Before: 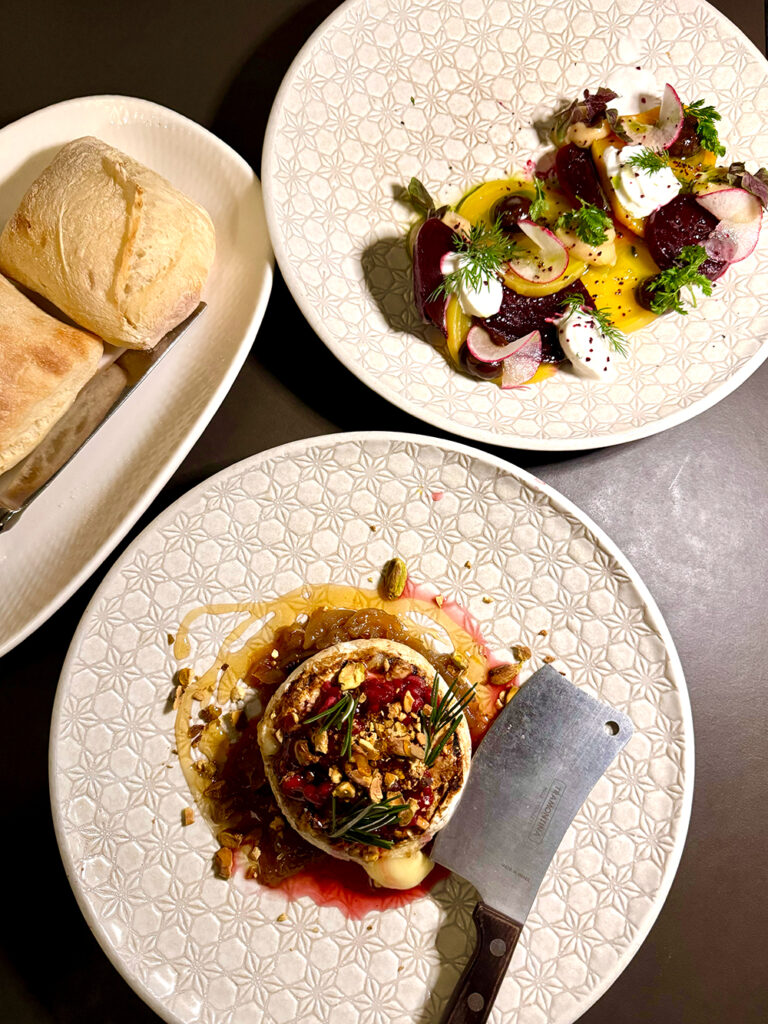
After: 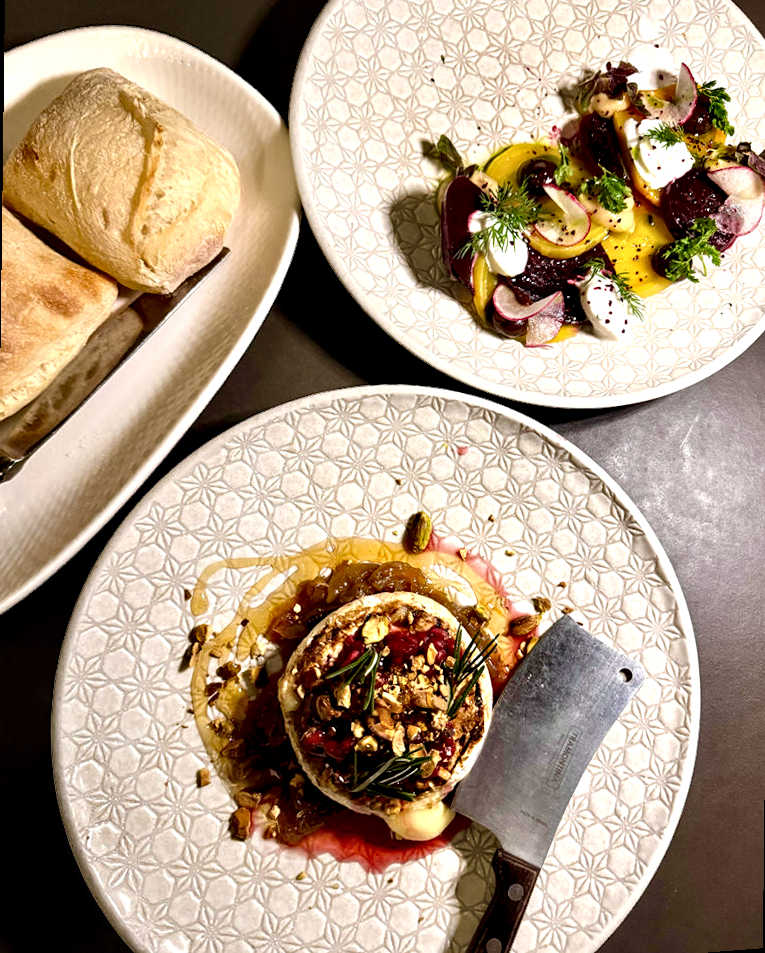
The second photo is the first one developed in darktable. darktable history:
contrast equalizer: y [[0.601, 0.6, 0.598, 0.598, 0.6, 0.601], [0.5 ×6], [0.5 ×6], [0 ×6], [0 ×6]]
white balance: emerald 1
rotate and perspective: rotation 0.679°, lens shift (horizontal) 0.136, crop left 0.009, crop right 0.991, crop top 0.078, crop bottom 0.95
